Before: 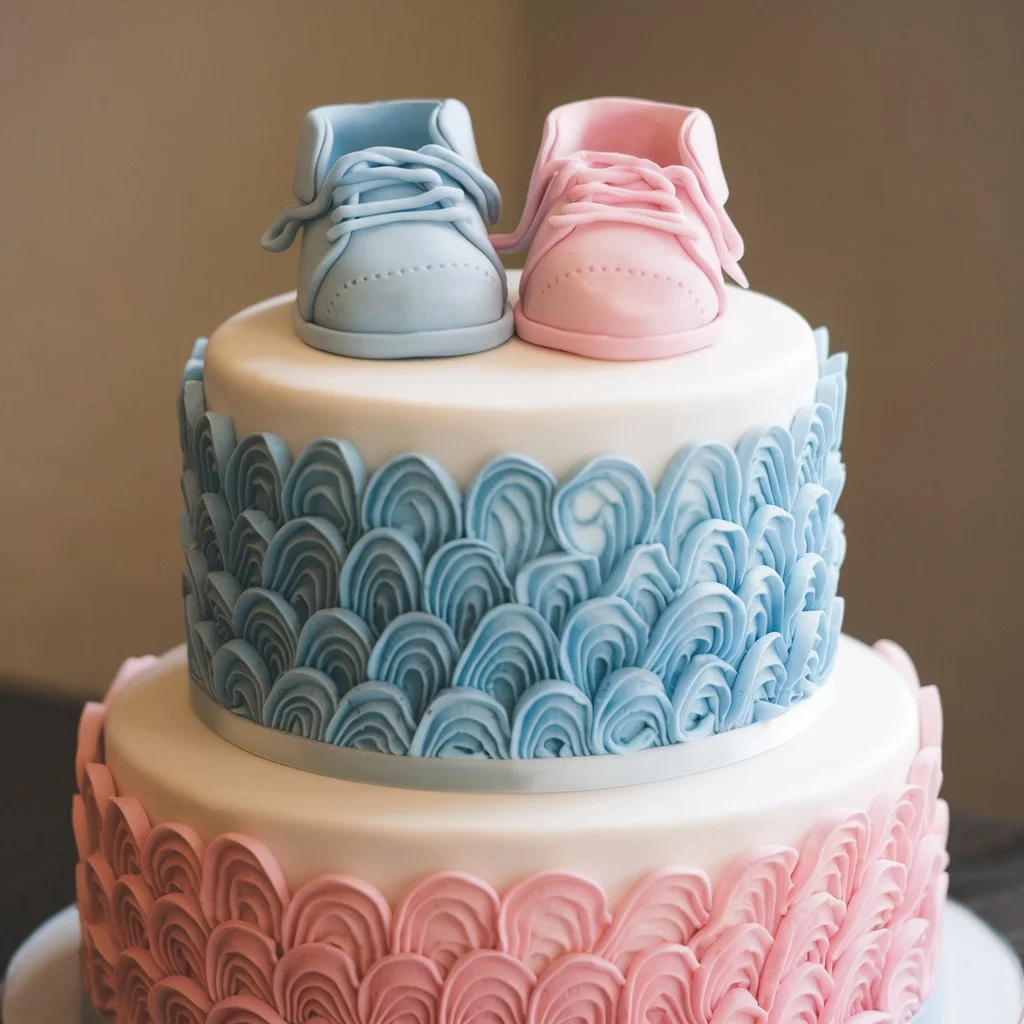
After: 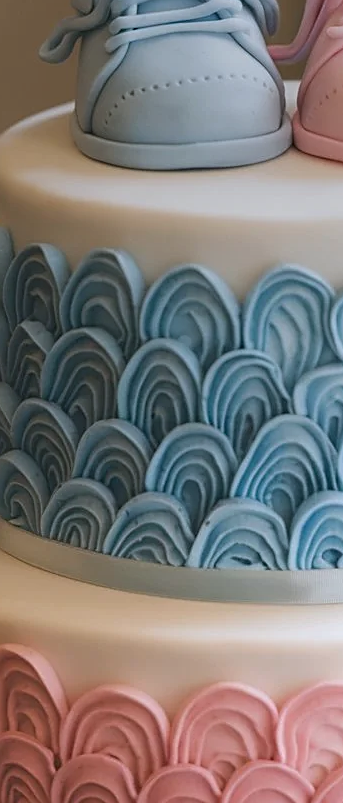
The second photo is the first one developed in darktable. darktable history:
crop and rotate: left 21.77%, top 18.528%, right 44.676%, bottom 2.997%
graduated density: on, module defaults
white balance: red 0.976, blue 1.04
sharpen: on, module defaults
